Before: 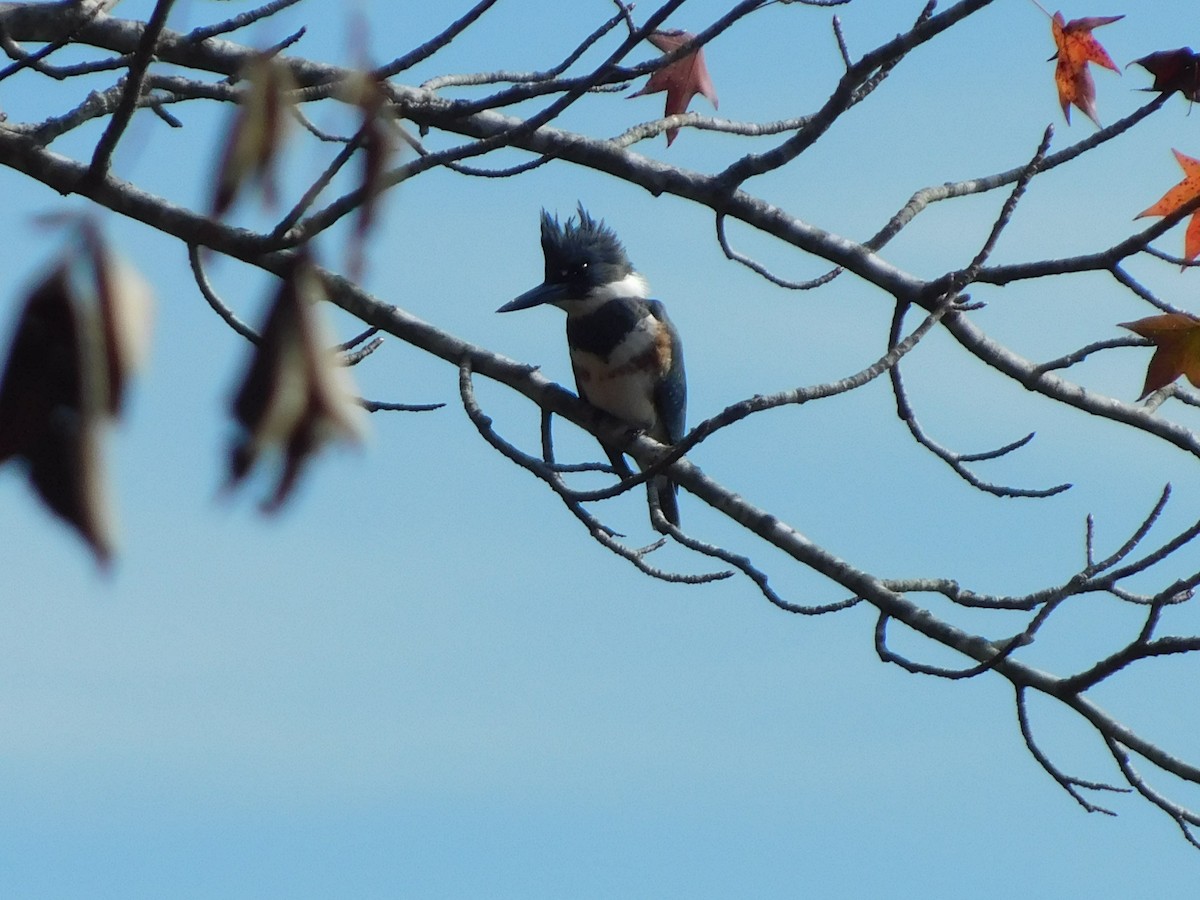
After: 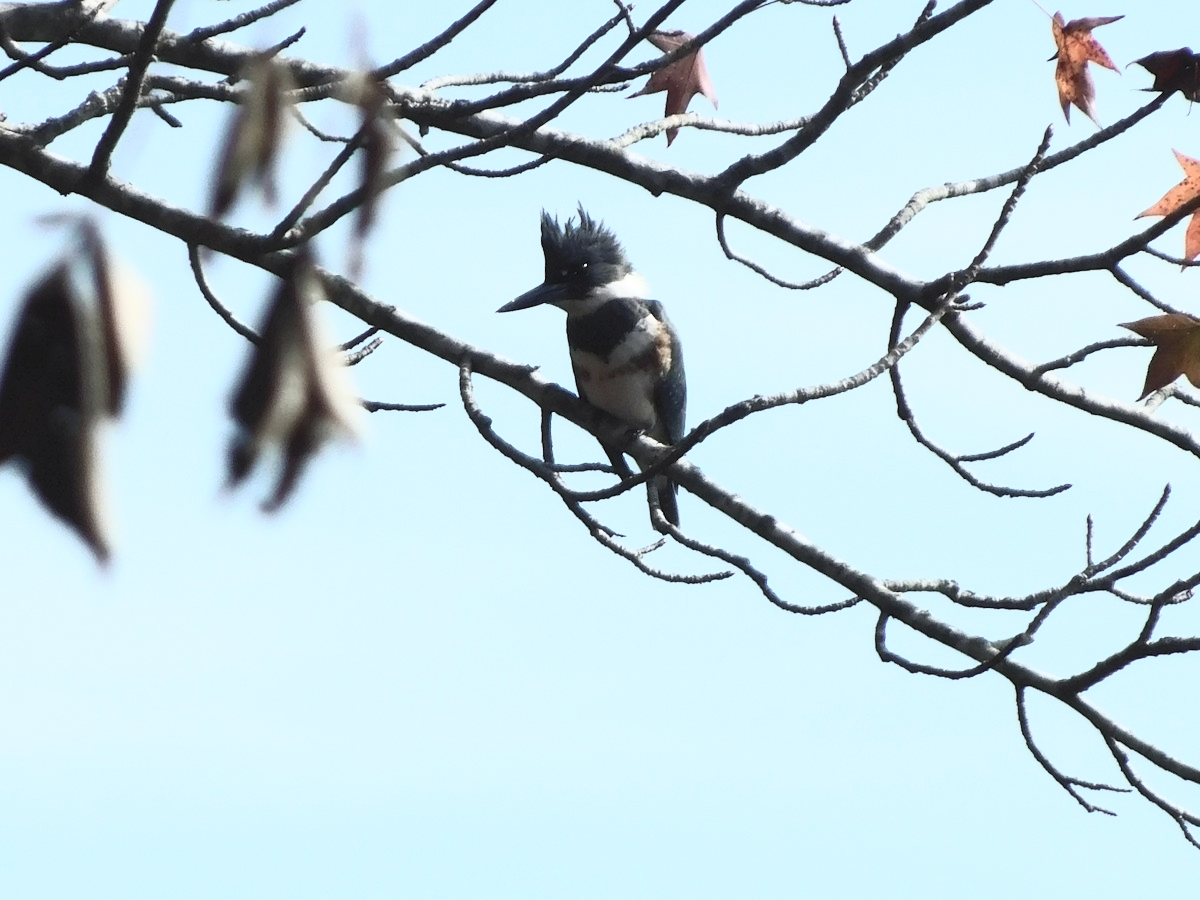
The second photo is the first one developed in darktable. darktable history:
contrast brightness saturation: contrast 0.552, brightness 0.572, saturation -0.343
